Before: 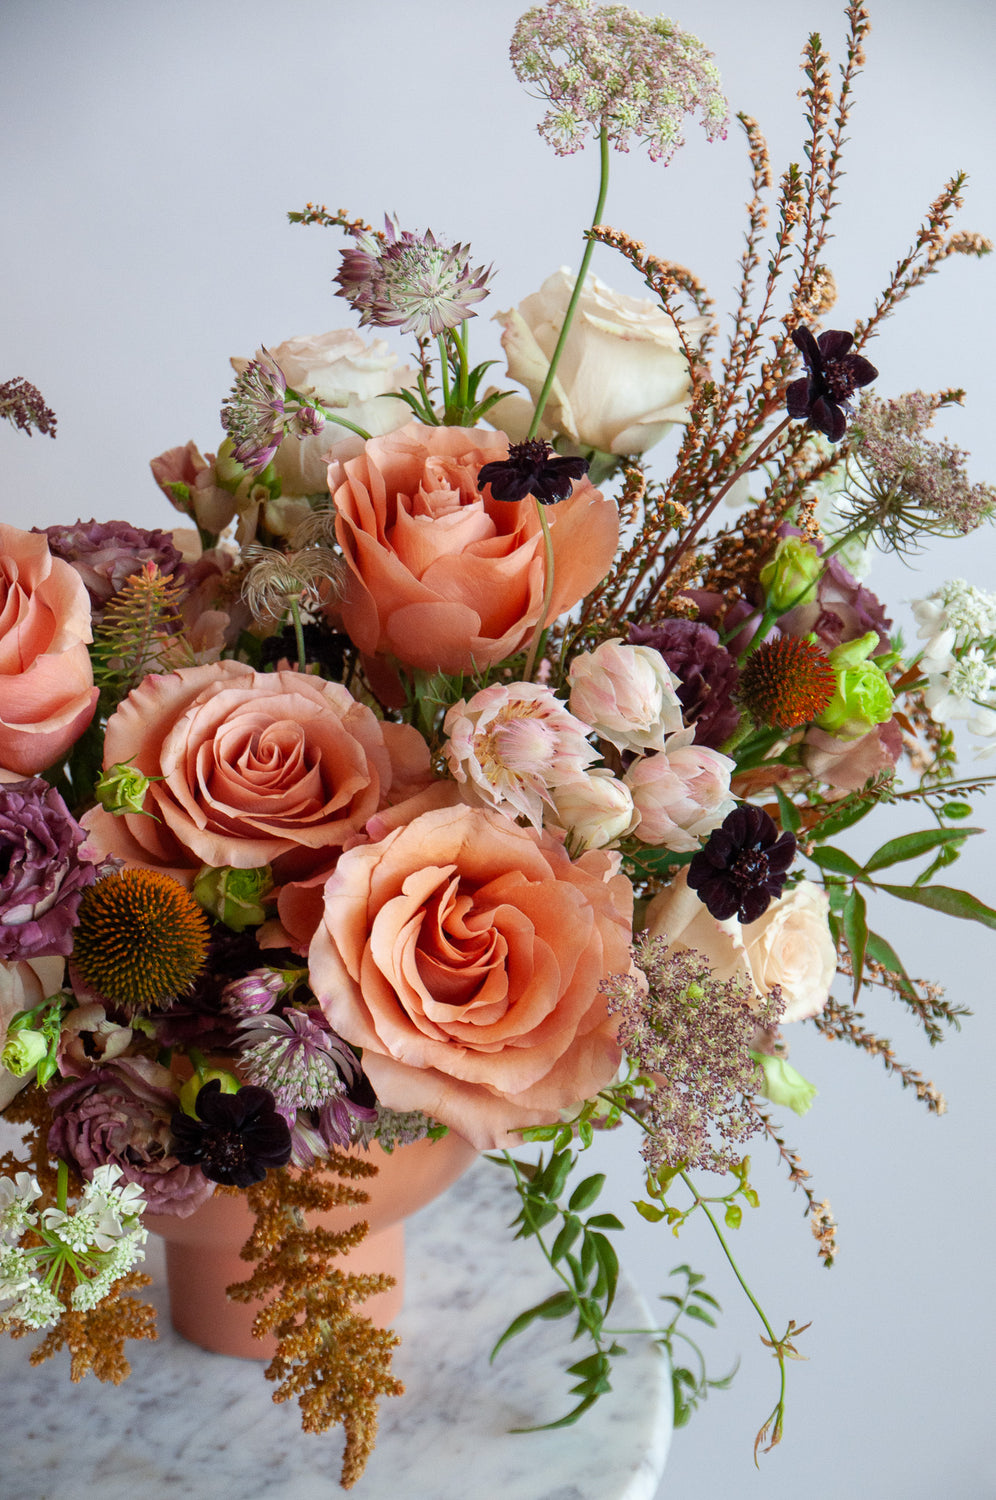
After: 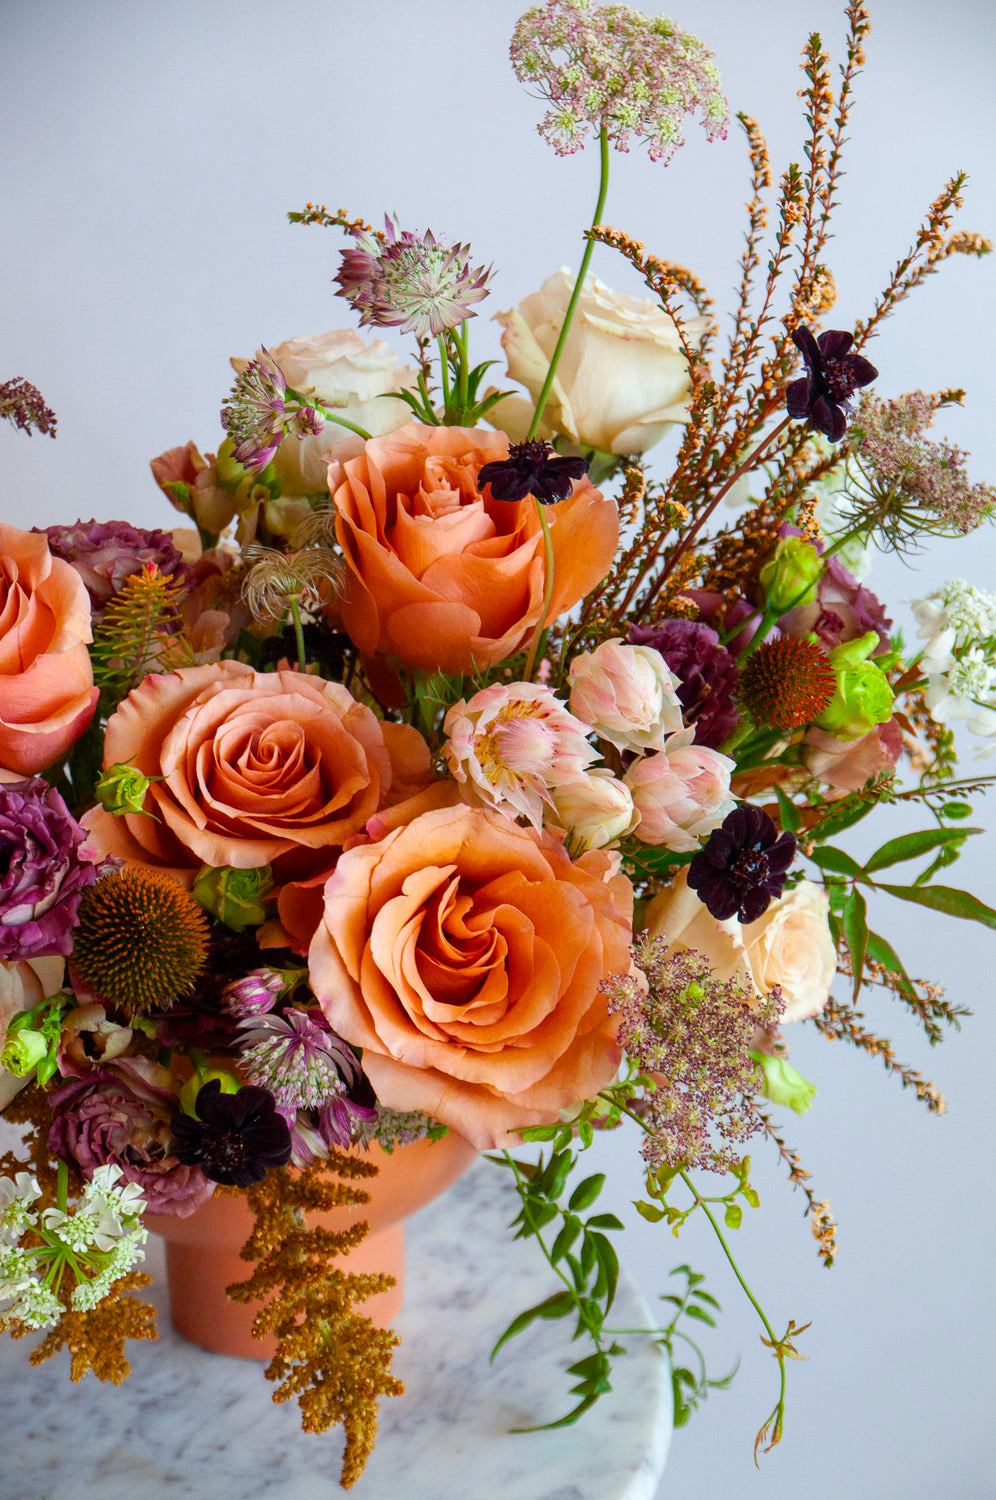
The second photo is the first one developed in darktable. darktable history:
color balance rgb: linear chroma grading › global chroma 15.186%, perceptual saturation grading › global saturation 30.584%
